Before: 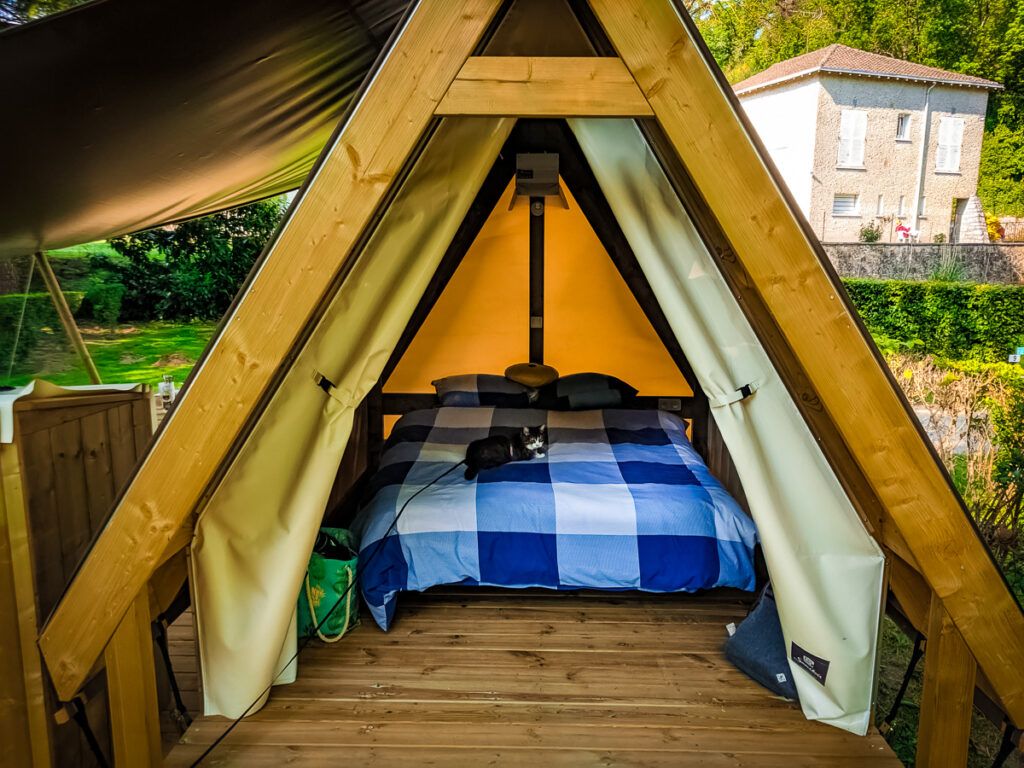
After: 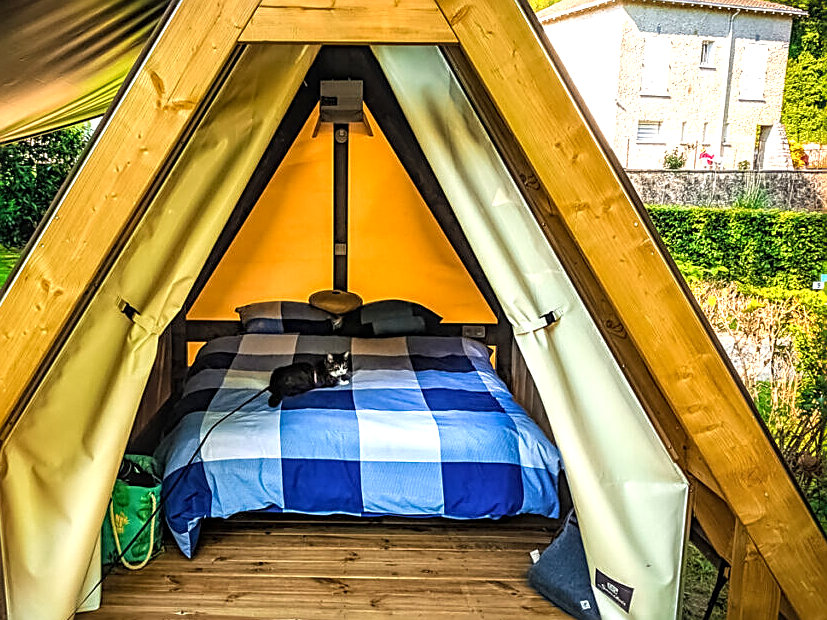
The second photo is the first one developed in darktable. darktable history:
sharpen: amount 0.75
exposure: black level correction 0, exposure 0.7 EV, compensate highlight preservation false
local contrast: on, module defaults
white balance: red 1.009, blue 0.985
crop: left 19.159%, top 9.58%, bottom 9.58%
